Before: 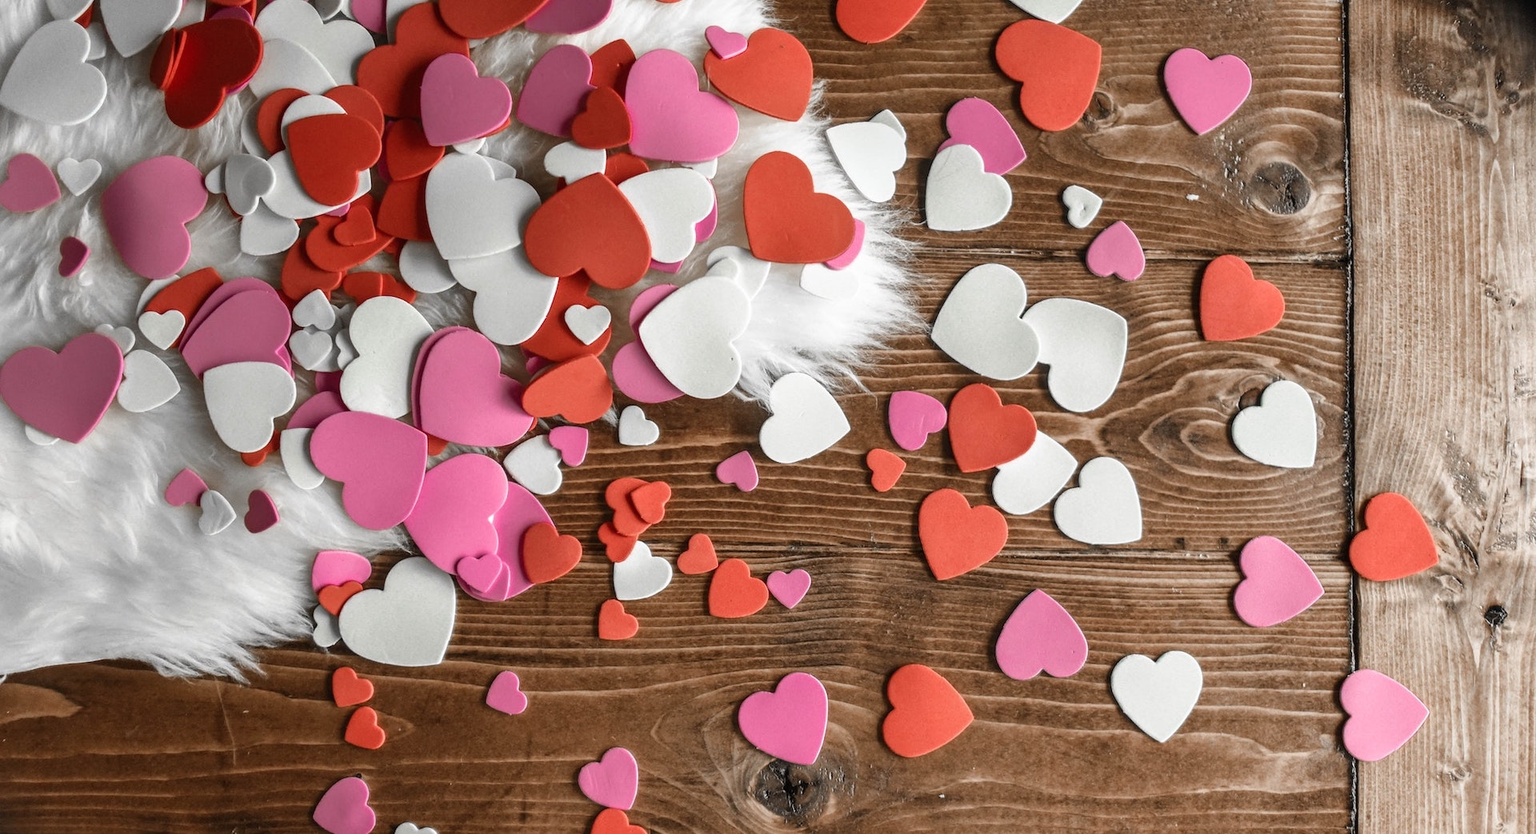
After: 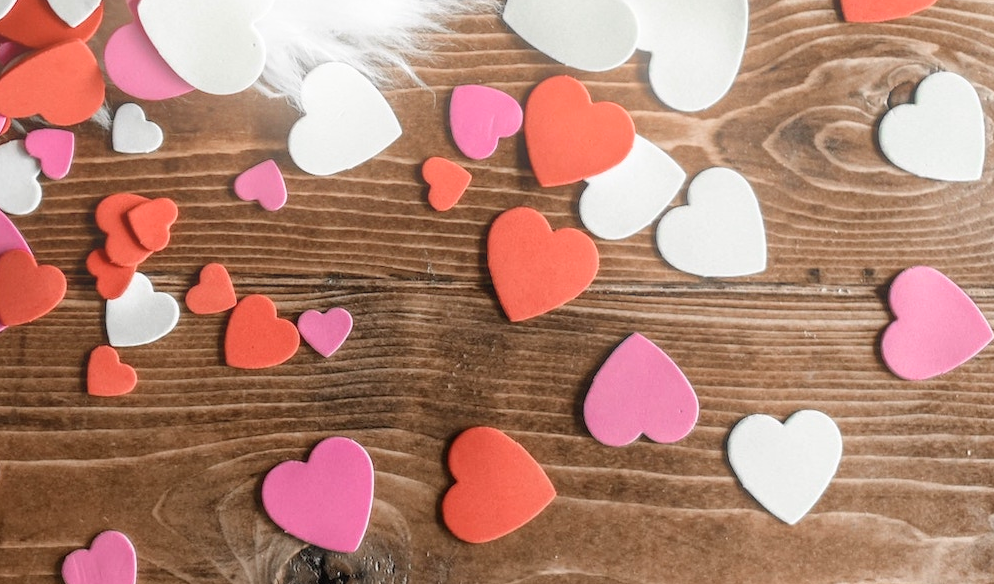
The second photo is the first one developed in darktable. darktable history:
crop: left 34.479%, top 38.822%, right 13.718%, bottom 5.172%
bloom: on, module defaults
